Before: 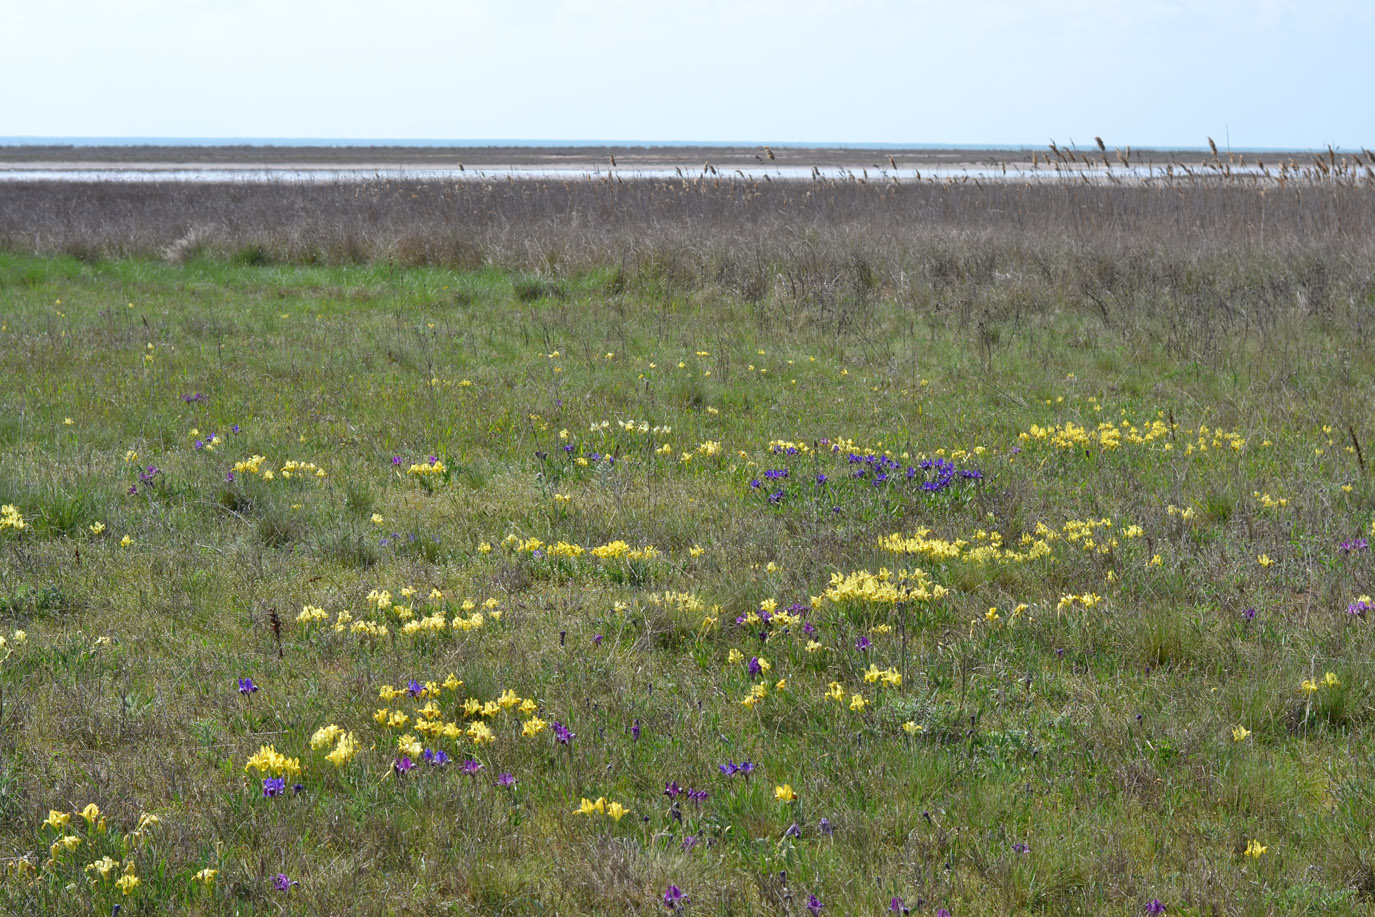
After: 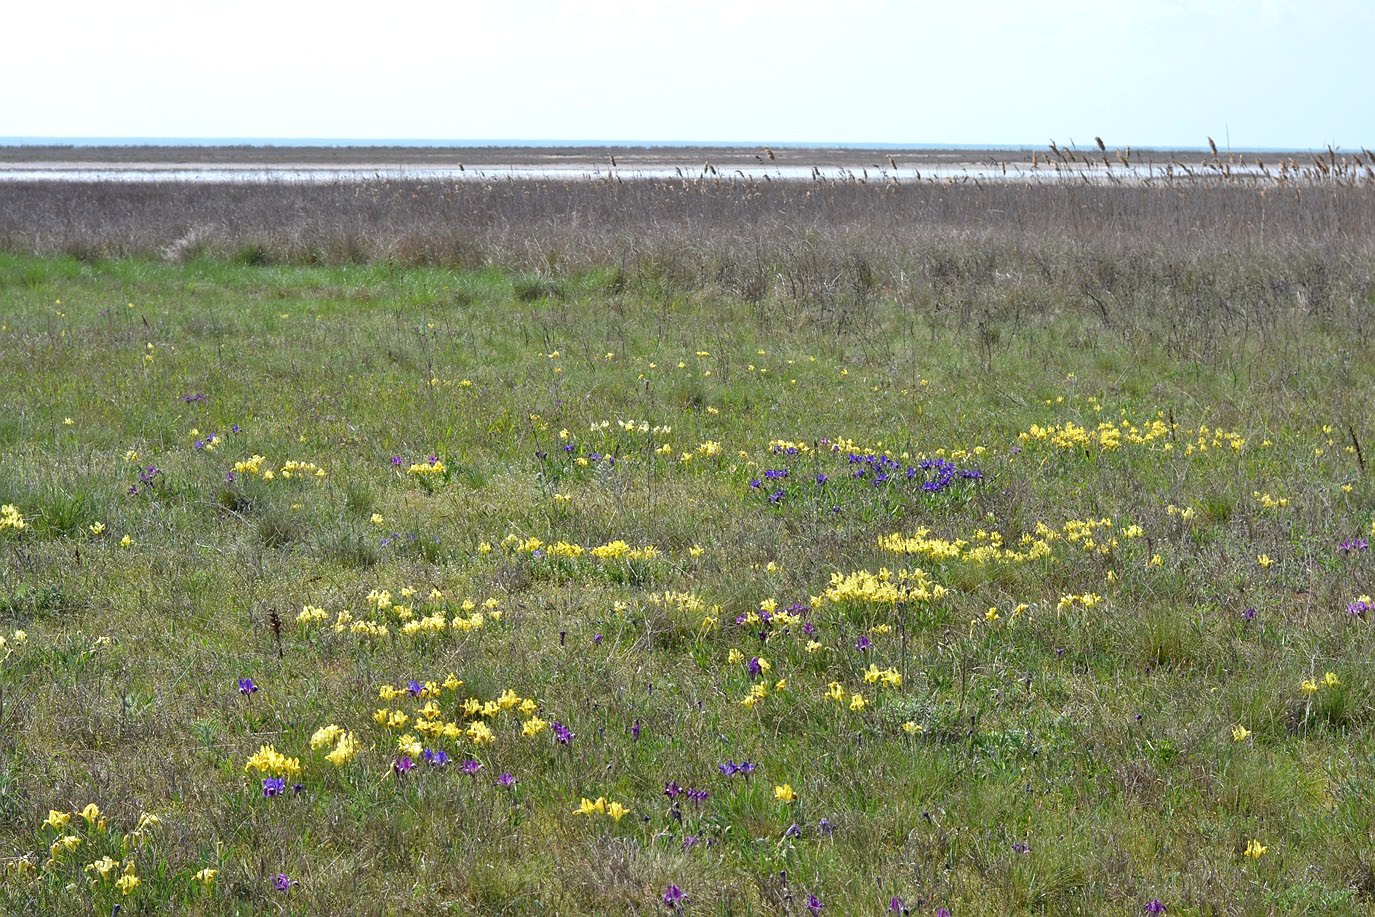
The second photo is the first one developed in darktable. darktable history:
exposure: exposure 0.207 EV, compensate highlight preservation false
sharpen: radius 1
